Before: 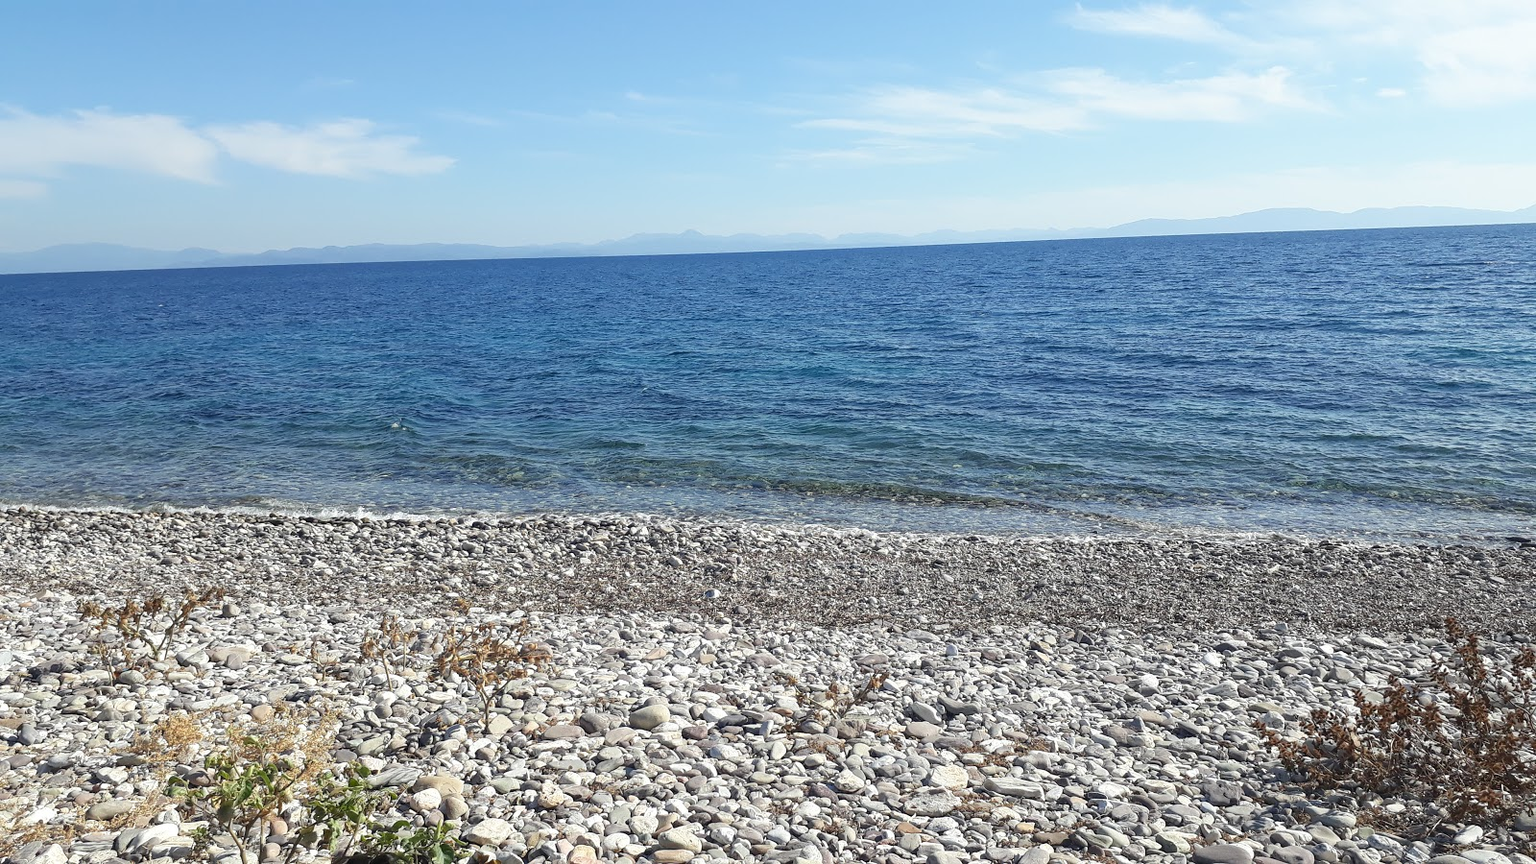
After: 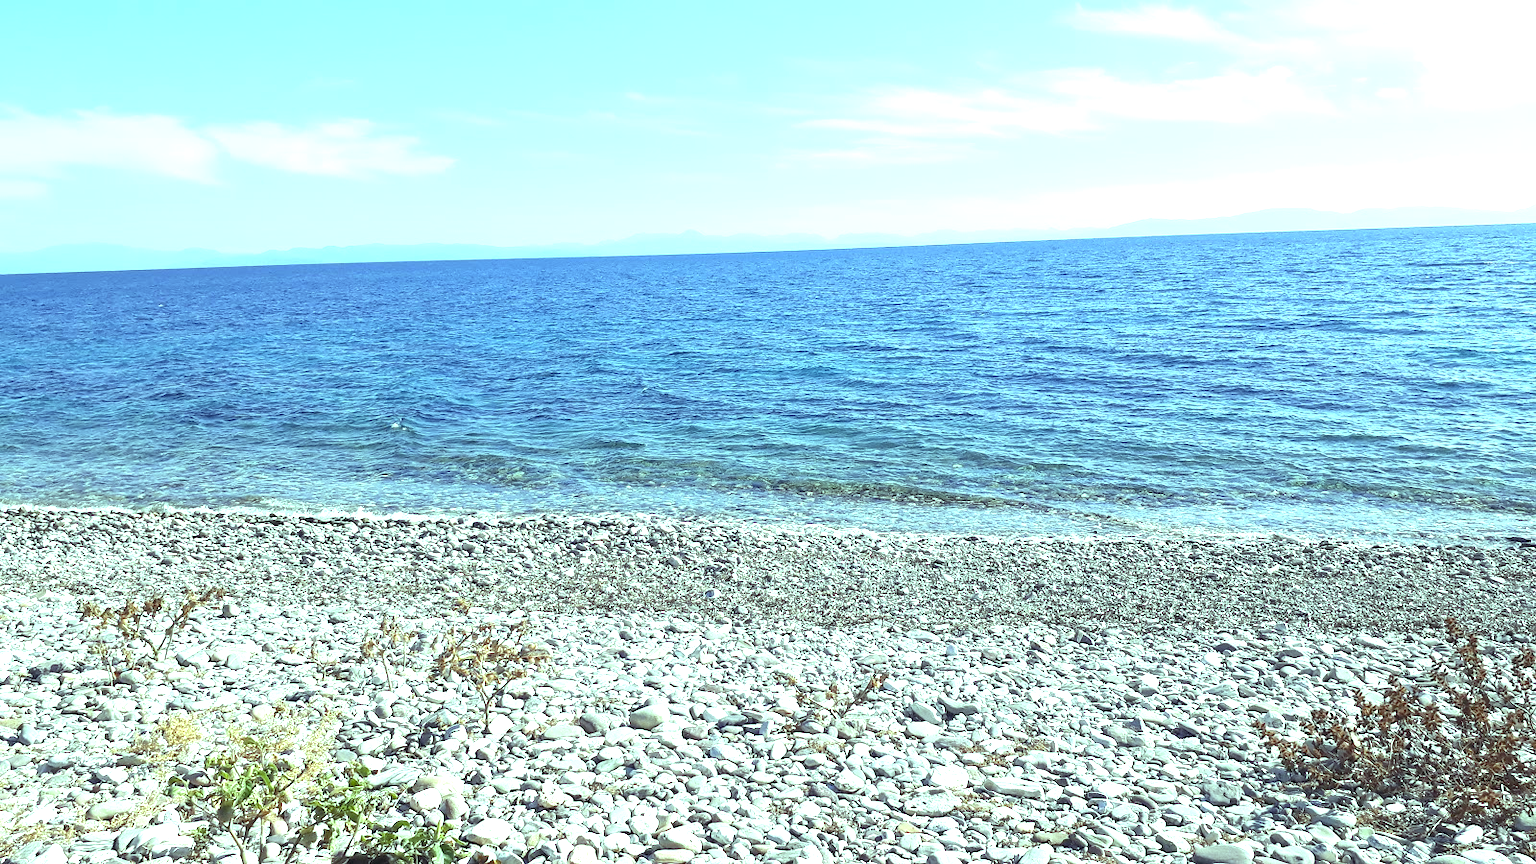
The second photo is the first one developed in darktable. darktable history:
color balance: mode lift, gamma, gain (sRGB), lift [0.997, 0.979, 1.021, 1.011], gamma [1, 1.084, 0.916, 0.998], gain [1, 0.87, 1.13, 1.101], contrast 4.55%, contrast fulcrum 38.24%, output saturation 104.09%
exposure: black level correction 0, exposure 1 EV, compensate exposure bias true, compensate highlight preservation false
color correction: highlights a* -0.95, highlights b* 4.5, shadows a* 3.55
